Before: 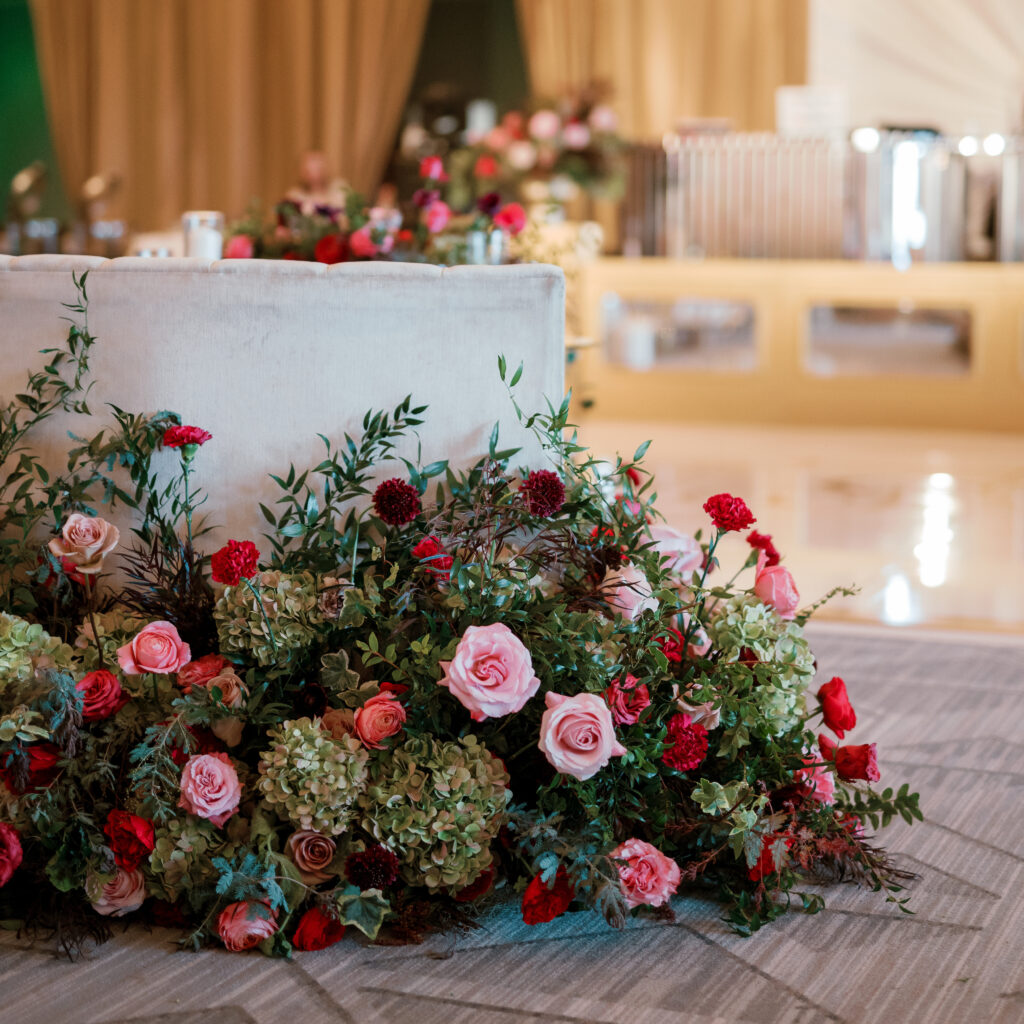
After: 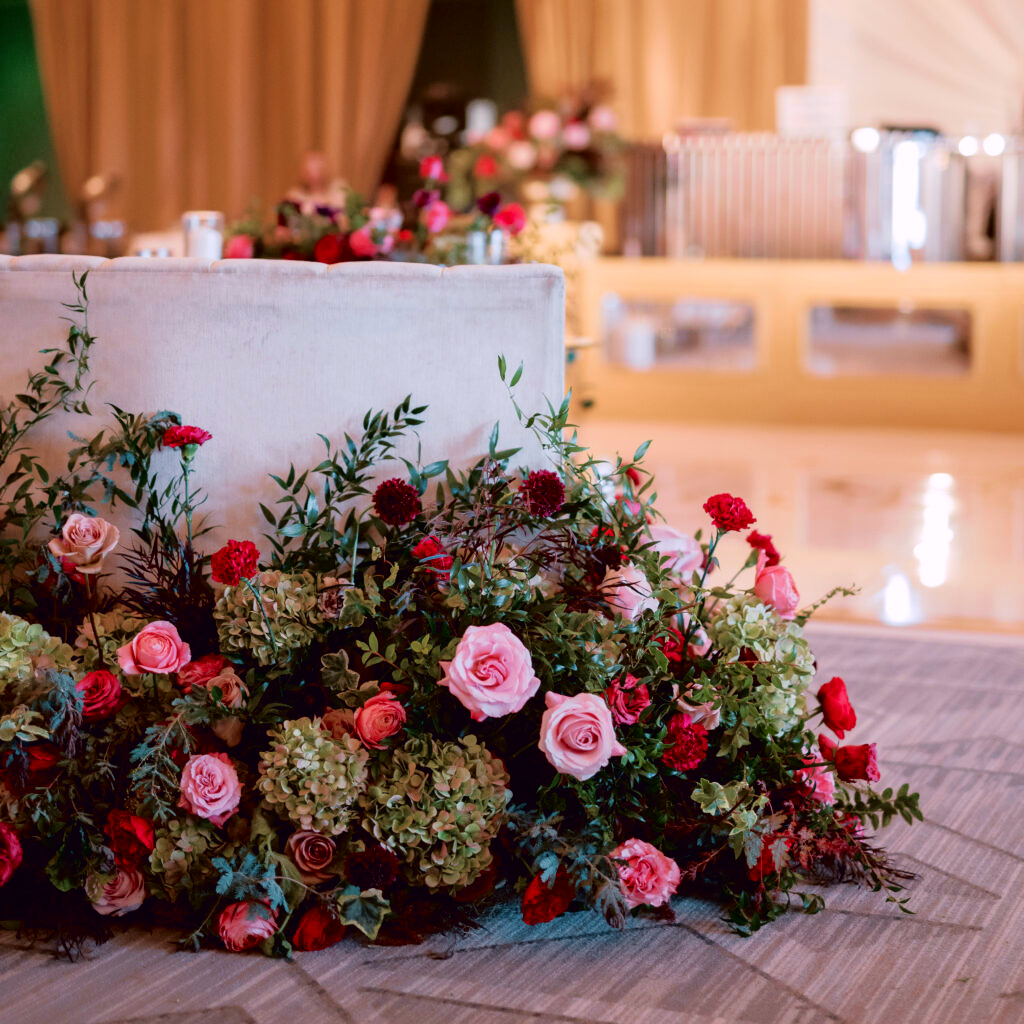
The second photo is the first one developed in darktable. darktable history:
tone curve: curves: ch0 [(0, 0) (0.126, 0.061) (0.362, 0.382) (0.498, 0.498) (0.706, 0.712) (1, 1)]; ch1 [(0, 0) (0.5, 0.522) (0.55, 0.586) (1, 1)]; ch2 [(0, 0) (0.44, 0.424) (0.5, 0.482) (0.537, 0.538) (1, 1)], color space Lab, independent channels, preserve colors none
